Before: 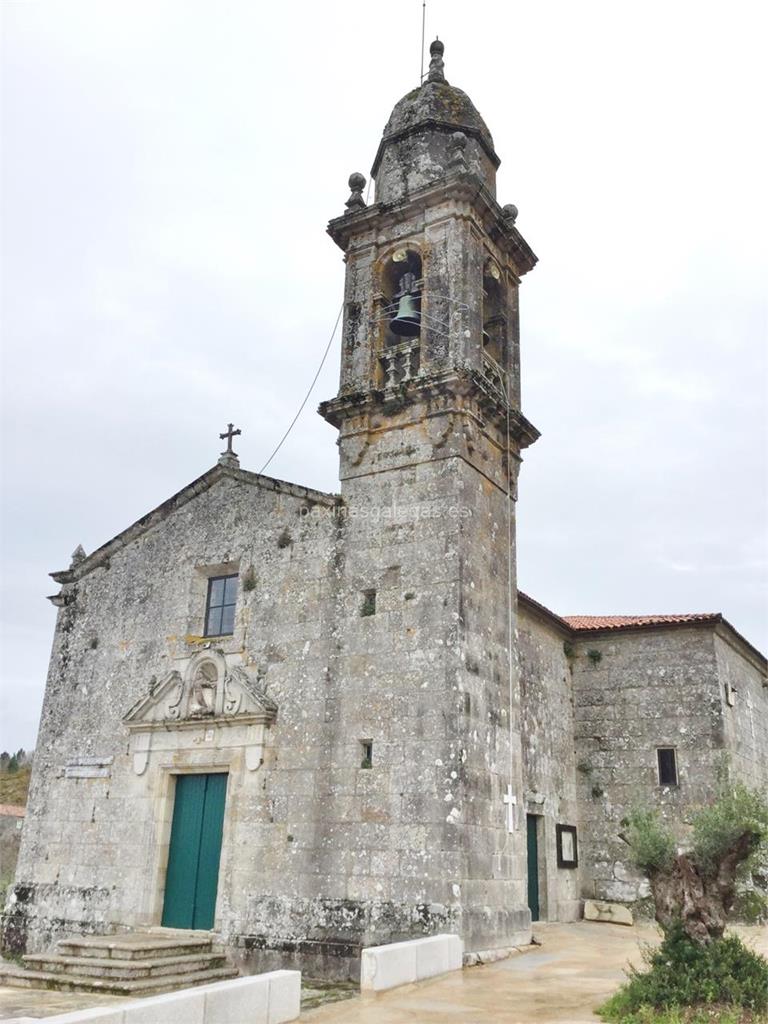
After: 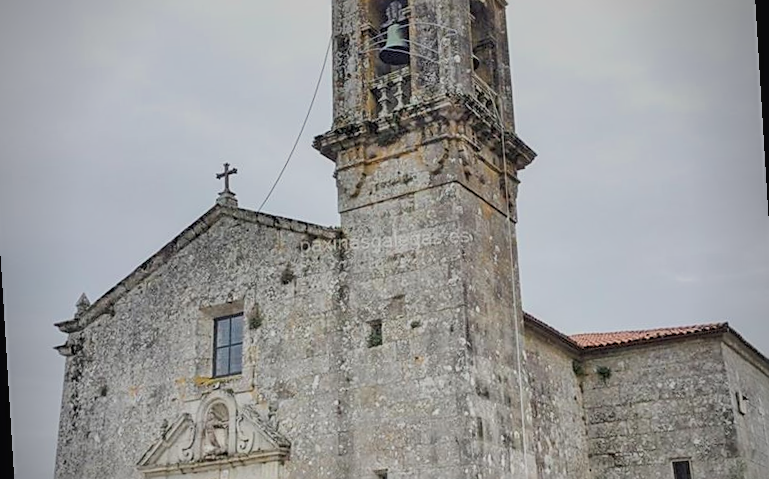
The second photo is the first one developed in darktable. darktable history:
shadows and highlights: on, module defaults
sharpen: on, module defaults
filmic rgb: black relative exposure -7.65 EV, white relative exposure 4.56 EV, hardness 3.61, color science v6 (2022)
crop and rotate: top 23.043%, bottom 23.437%
vignetting: unbound false
local contrast: on, module defaults
rotate and perspective: rotation -3.52°, crop left 0.036, crop right 0.964, crop top 0.081, crop bottom 0.919
